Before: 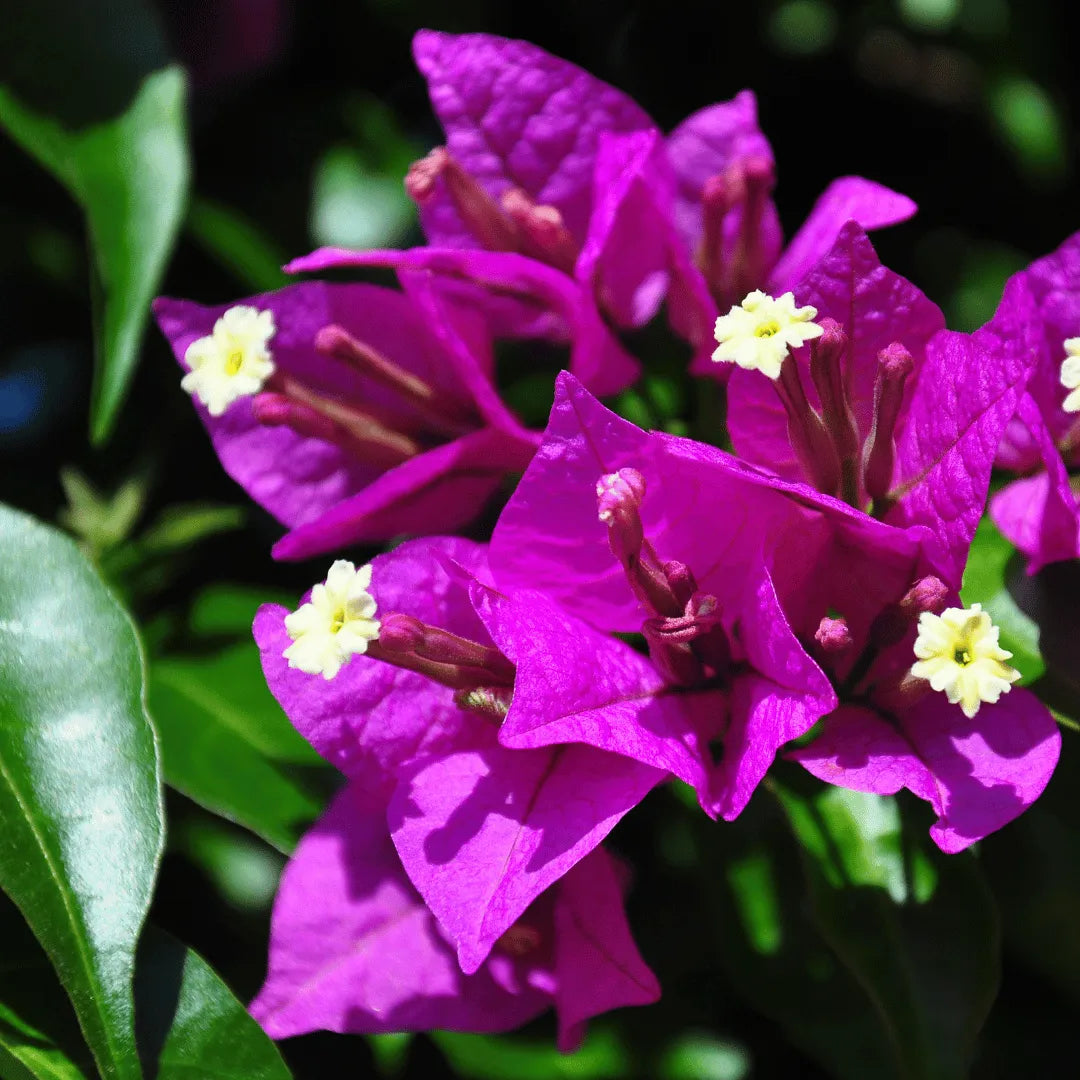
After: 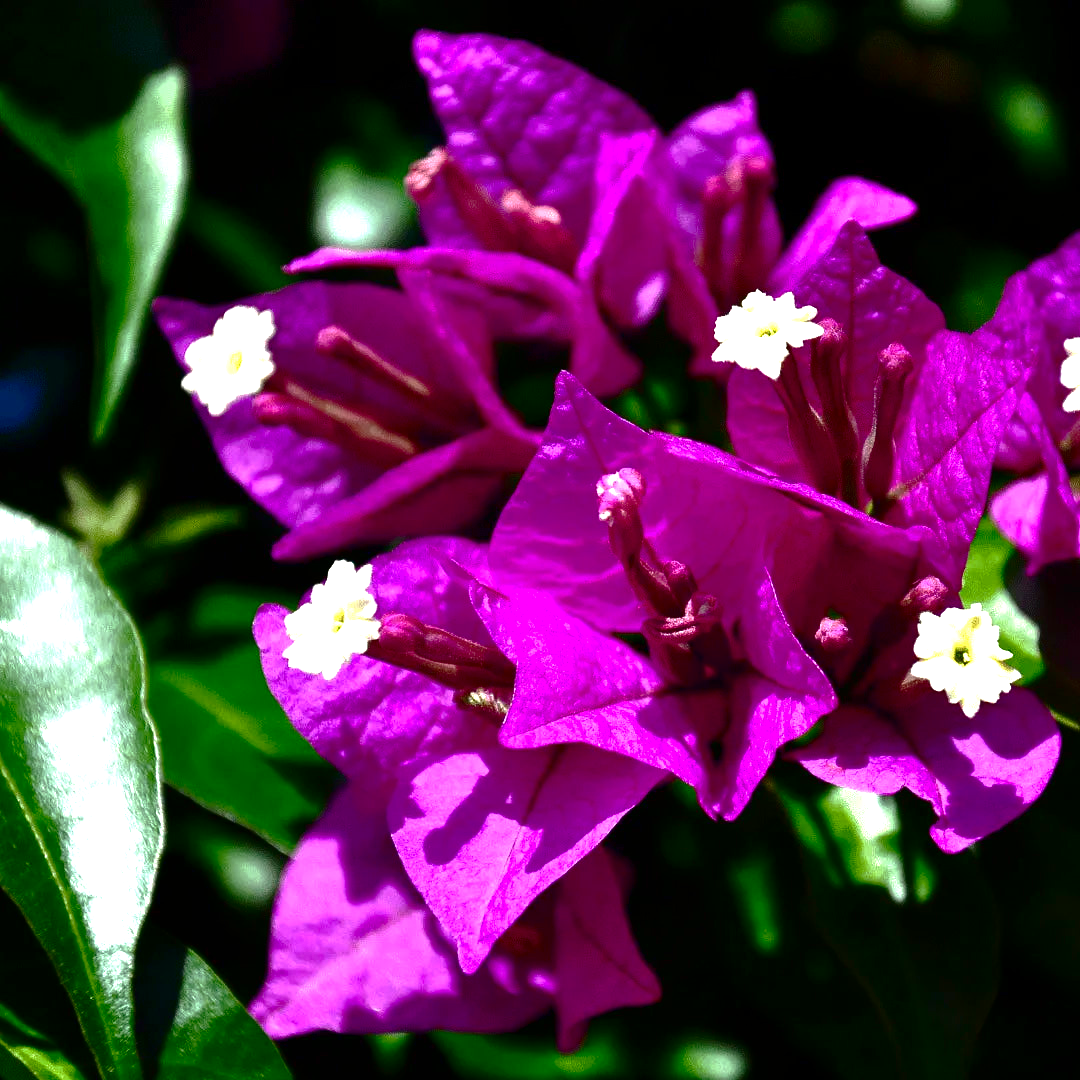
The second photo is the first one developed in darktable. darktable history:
color correction: highlights b* 3.02
contrast brightness saturation: brightness -0.535
exposure: black level correction 0, exposure 1 EV, compensate exposure bias true, compensate highlight preservation false
base curve: curves: ch0 [(0, 0) (0.262, 0.32) (0.722, 0.705) (1, 1)], preserve colors none
